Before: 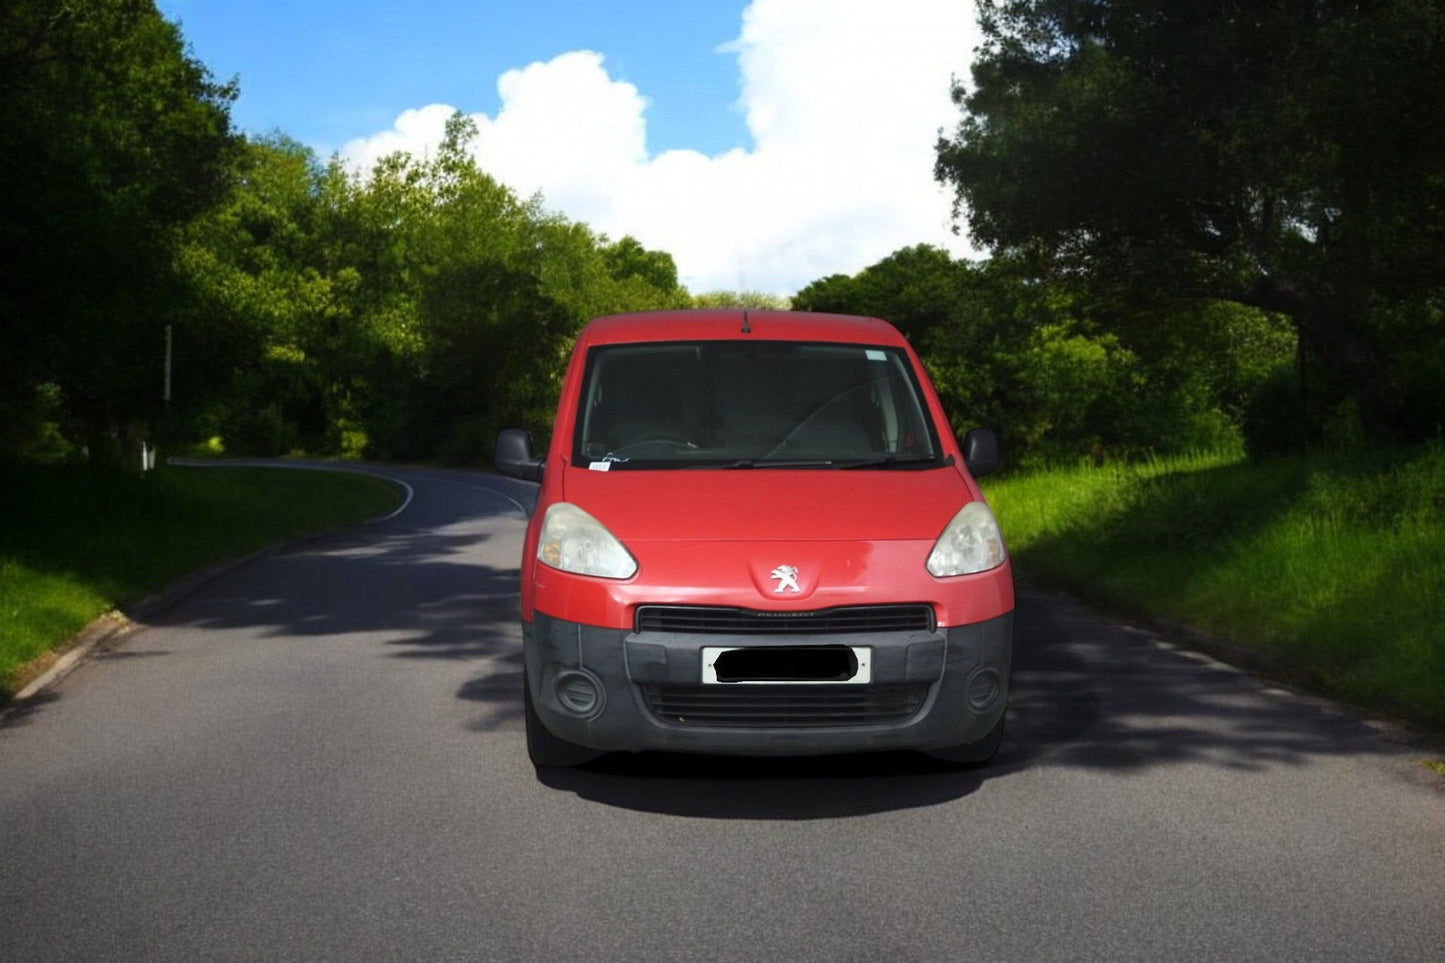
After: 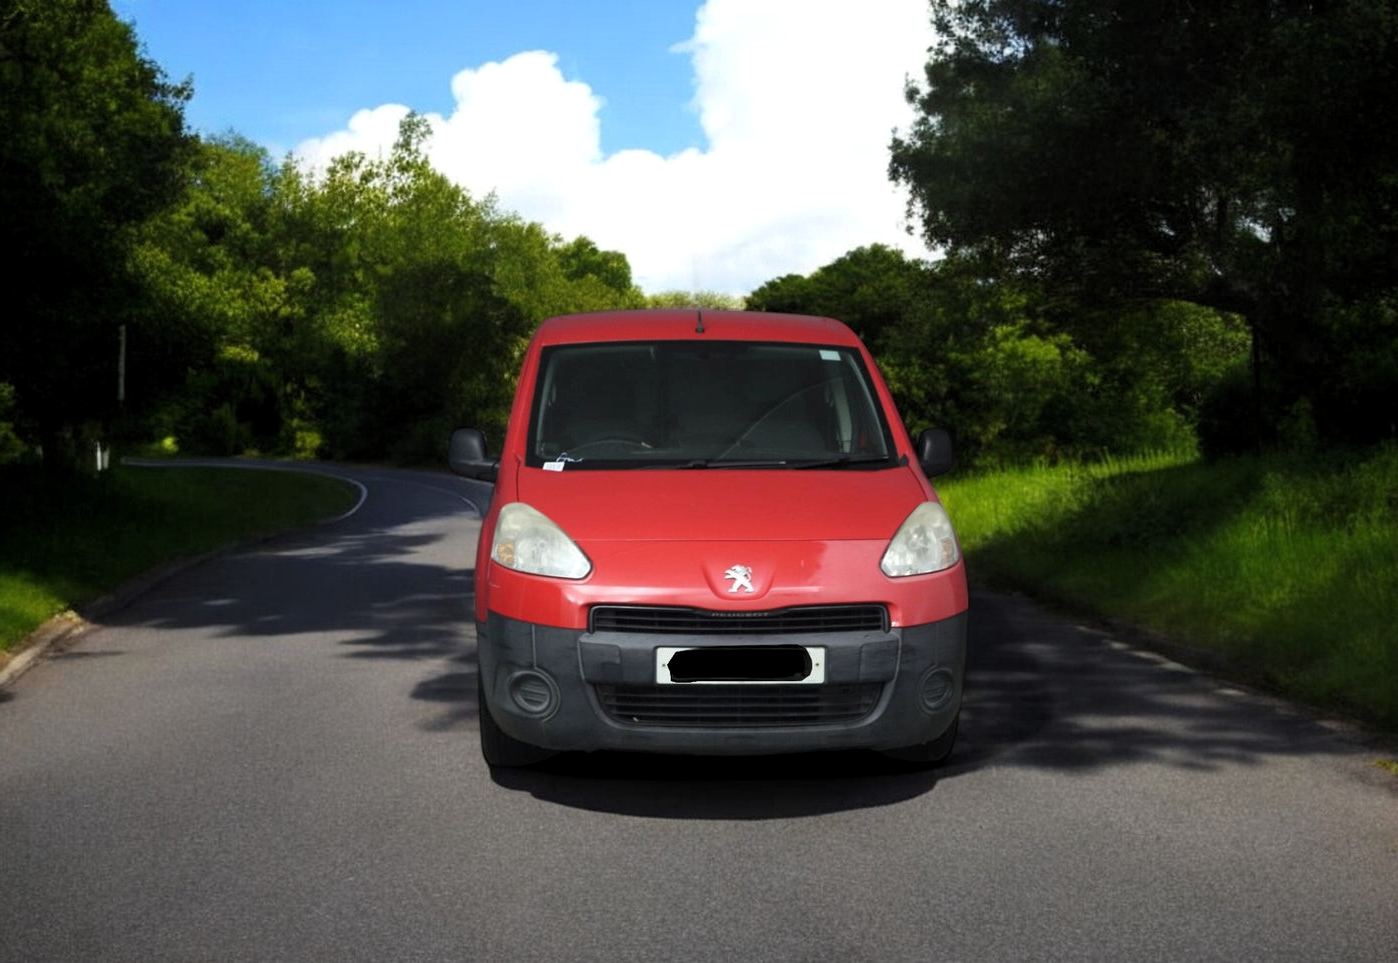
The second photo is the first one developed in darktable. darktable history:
crop and rotate: left 3.238%
levels: levels [0.026, 0.507, 0.987]
